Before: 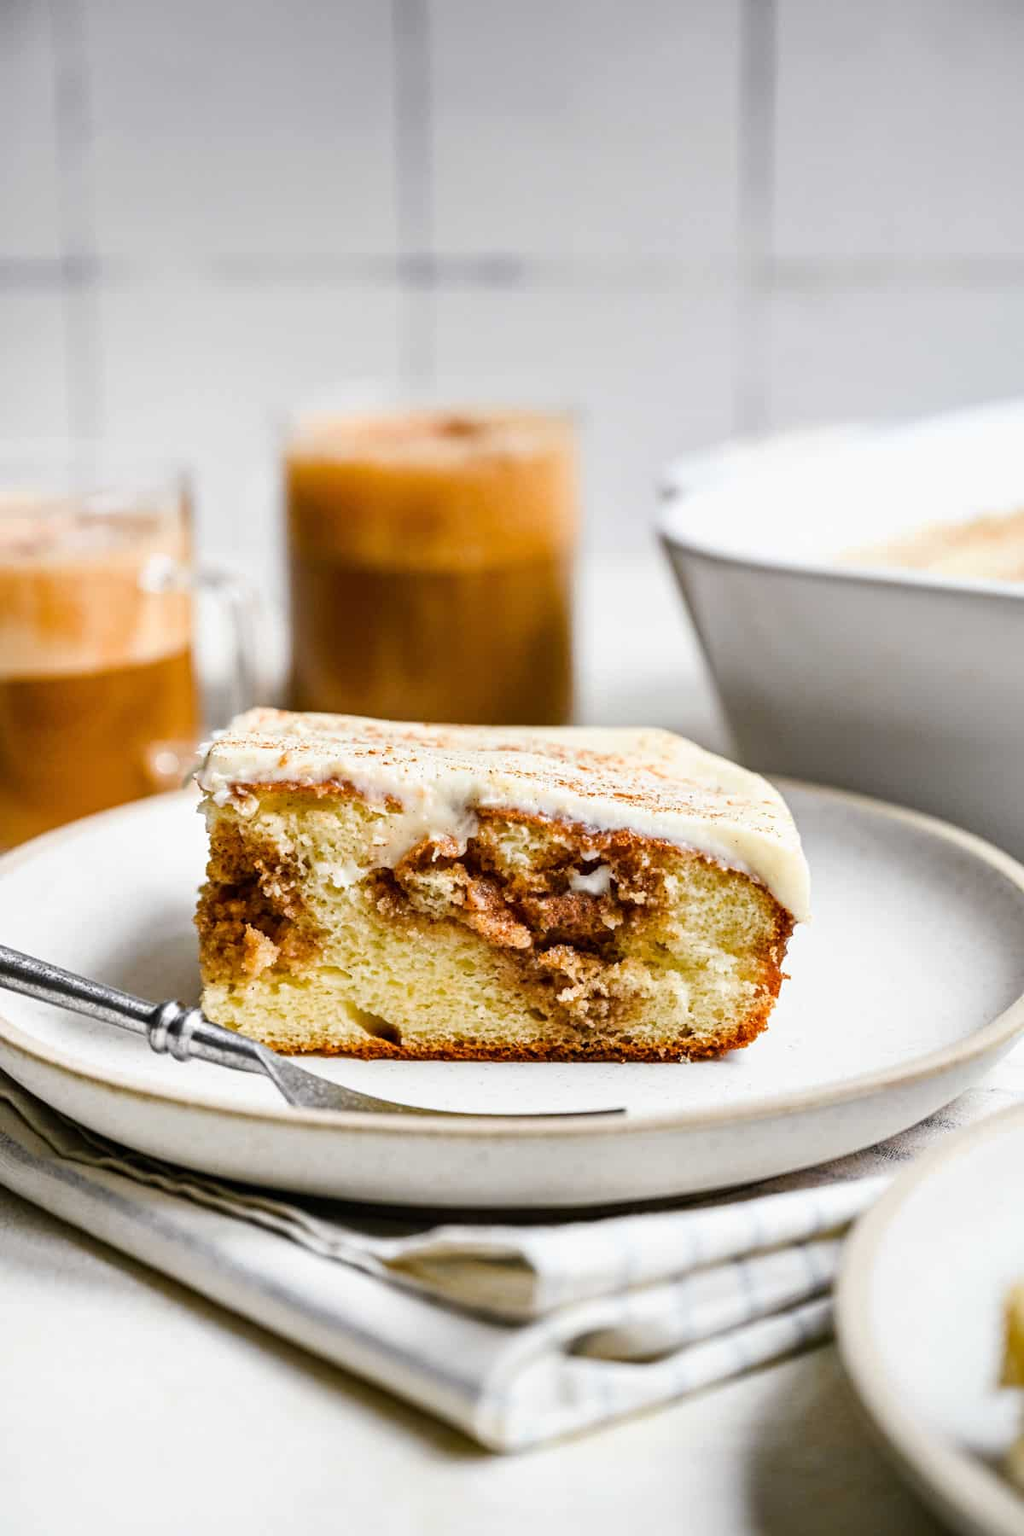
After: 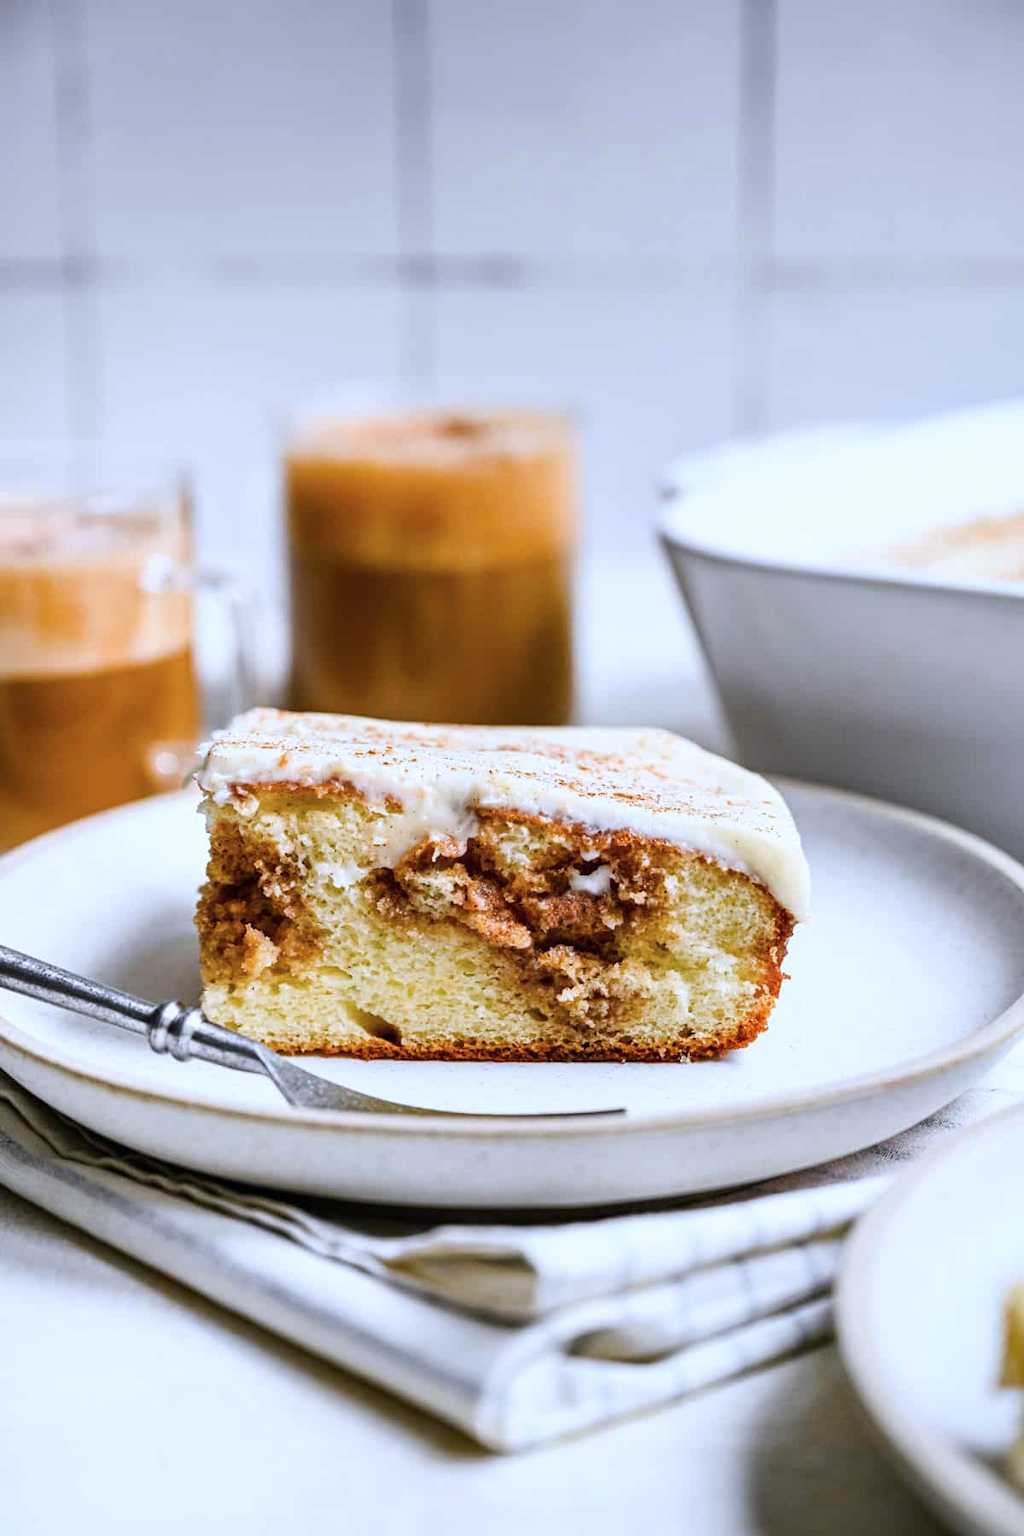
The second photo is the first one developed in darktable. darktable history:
color calibration: gray › normalize channels true, illuminant custom, x 0.371, y 0.382, temperature 4279.79 K, gamut compression 0.01
